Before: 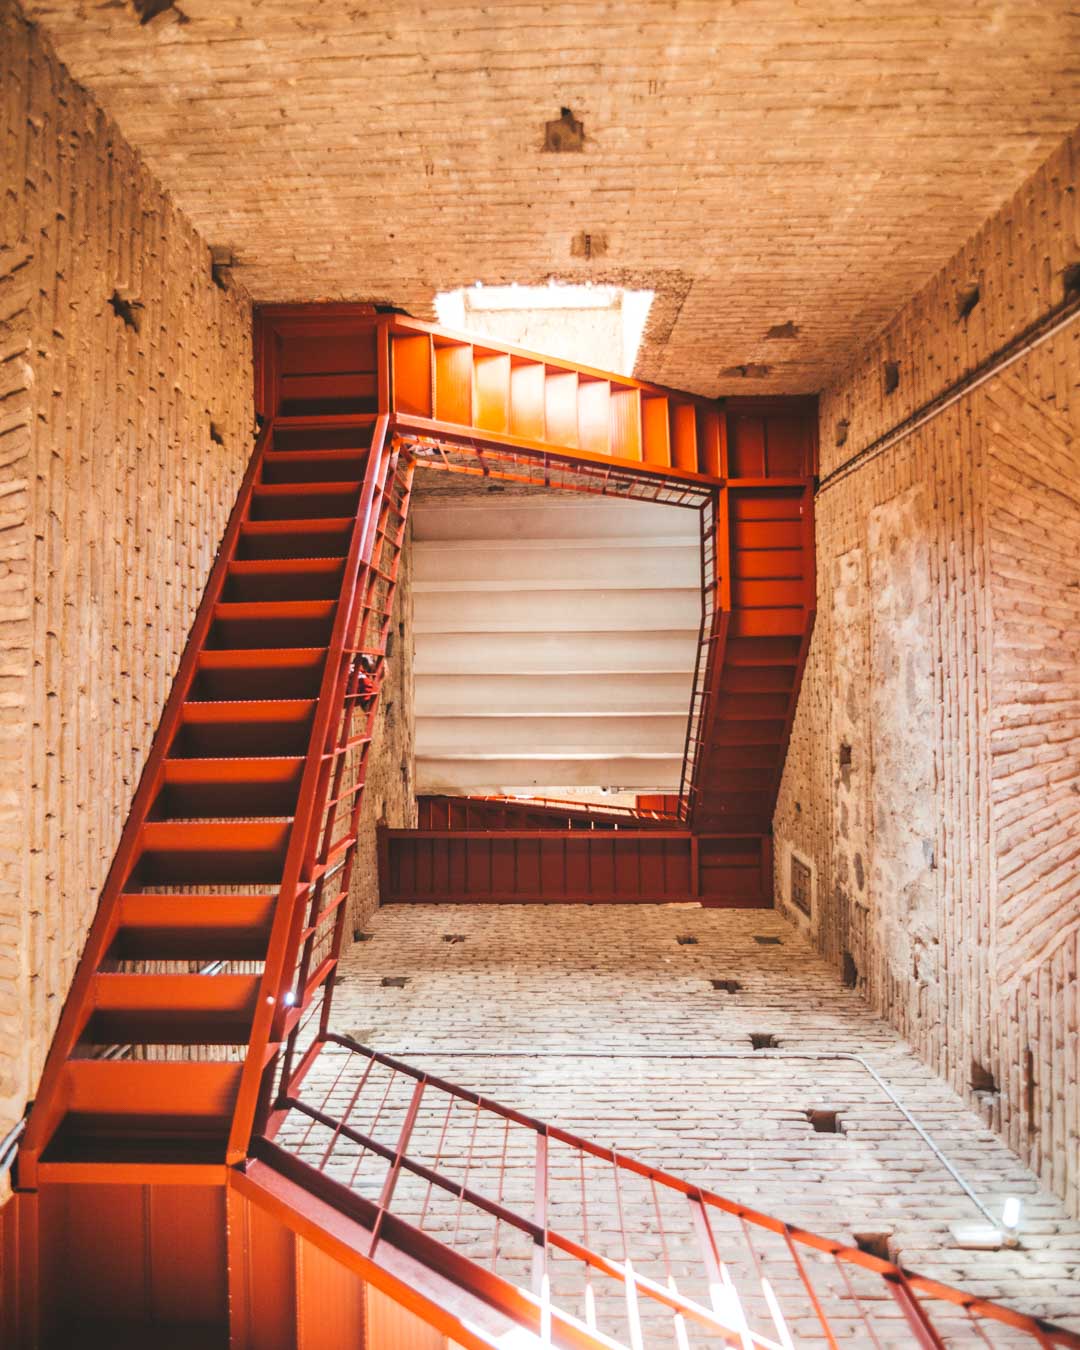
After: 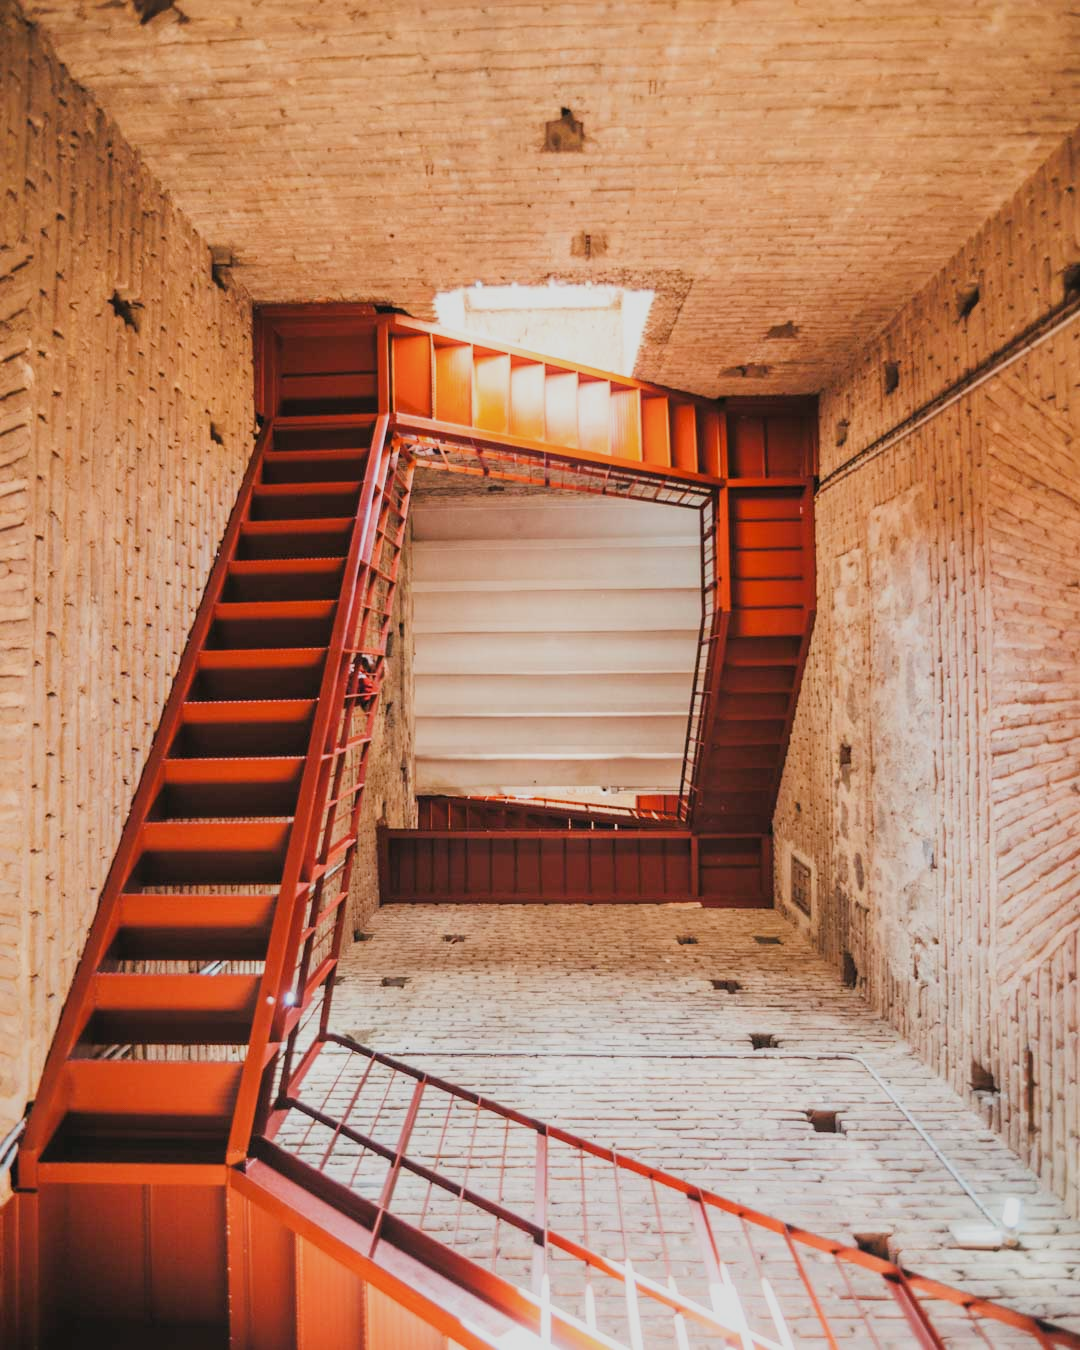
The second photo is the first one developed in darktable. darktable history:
filmic rgb: black relative exposure -7.97 EV, white relative exposure 3.9 EV, threshold 2.99 EV, hardness 4.24, iterations of high-quality reconstruction 10, enable highlight reconstruction true
